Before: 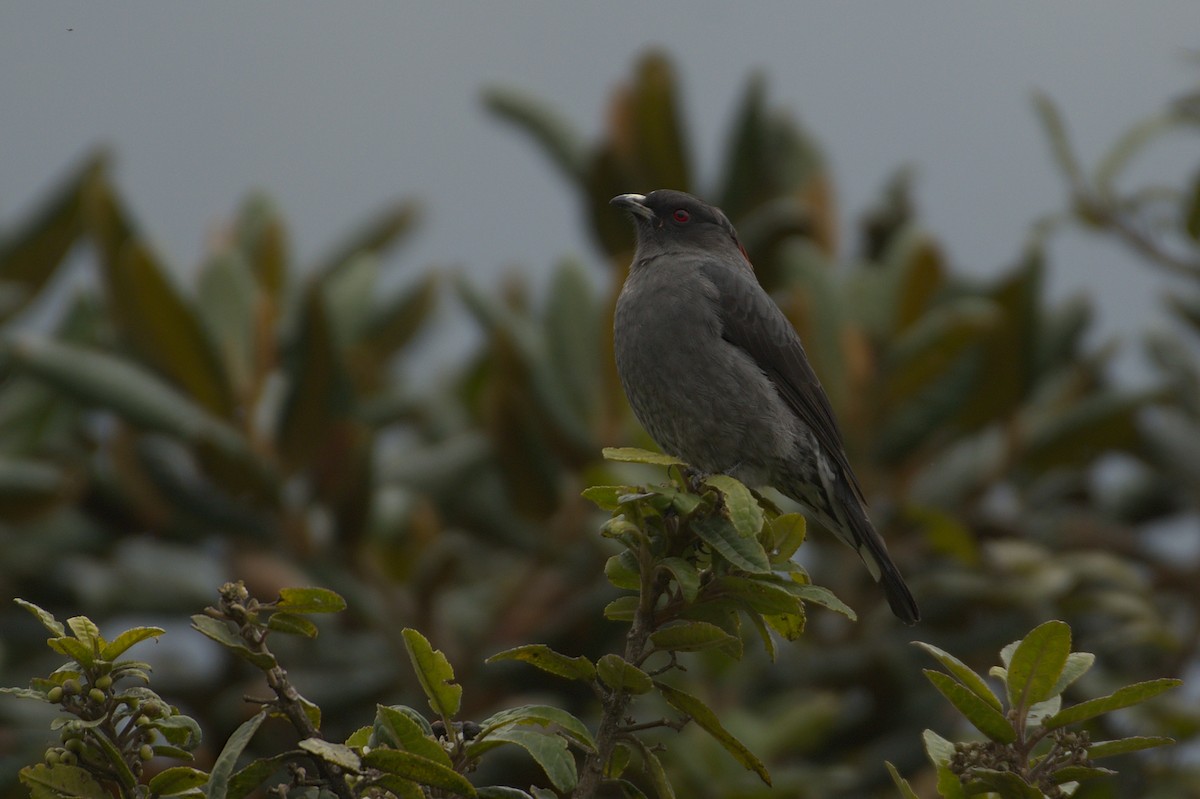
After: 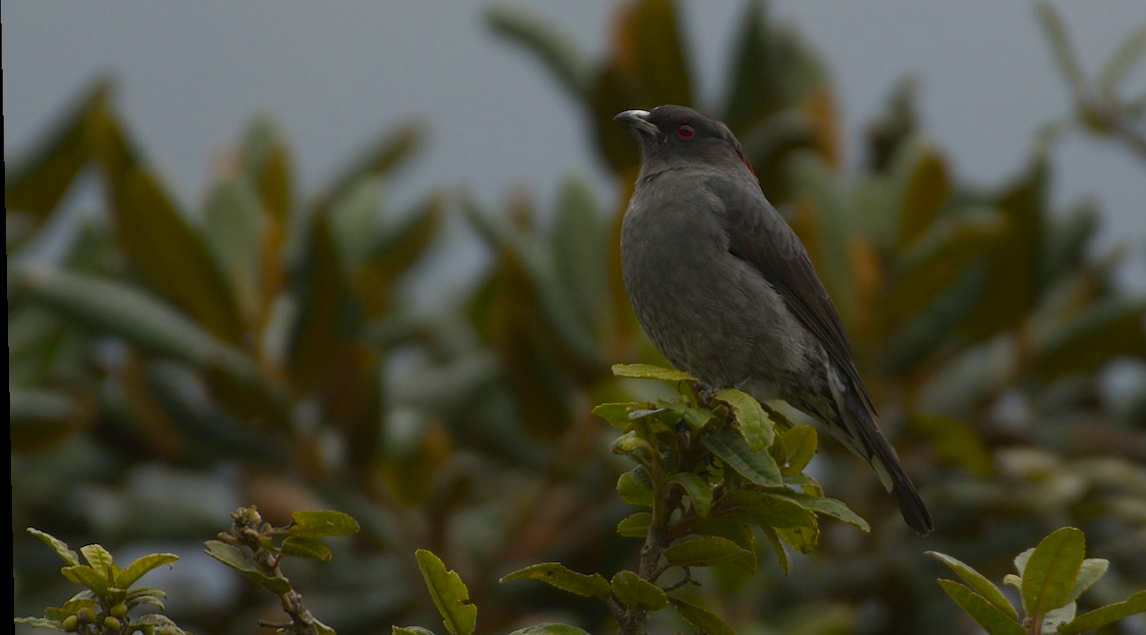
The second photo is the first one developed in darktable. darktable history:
rotate and perspective: rotation -1.24°, automatic cropping off
color balance rgb: perceptual saturation grading › global saturation 20%, perceptual saturation grading › highlights -25%, perceptual saturation grading › shadows 25%
crop and rotate: angle 0.03°, top 11.643%, right 5.651%, bottom 11.189%
